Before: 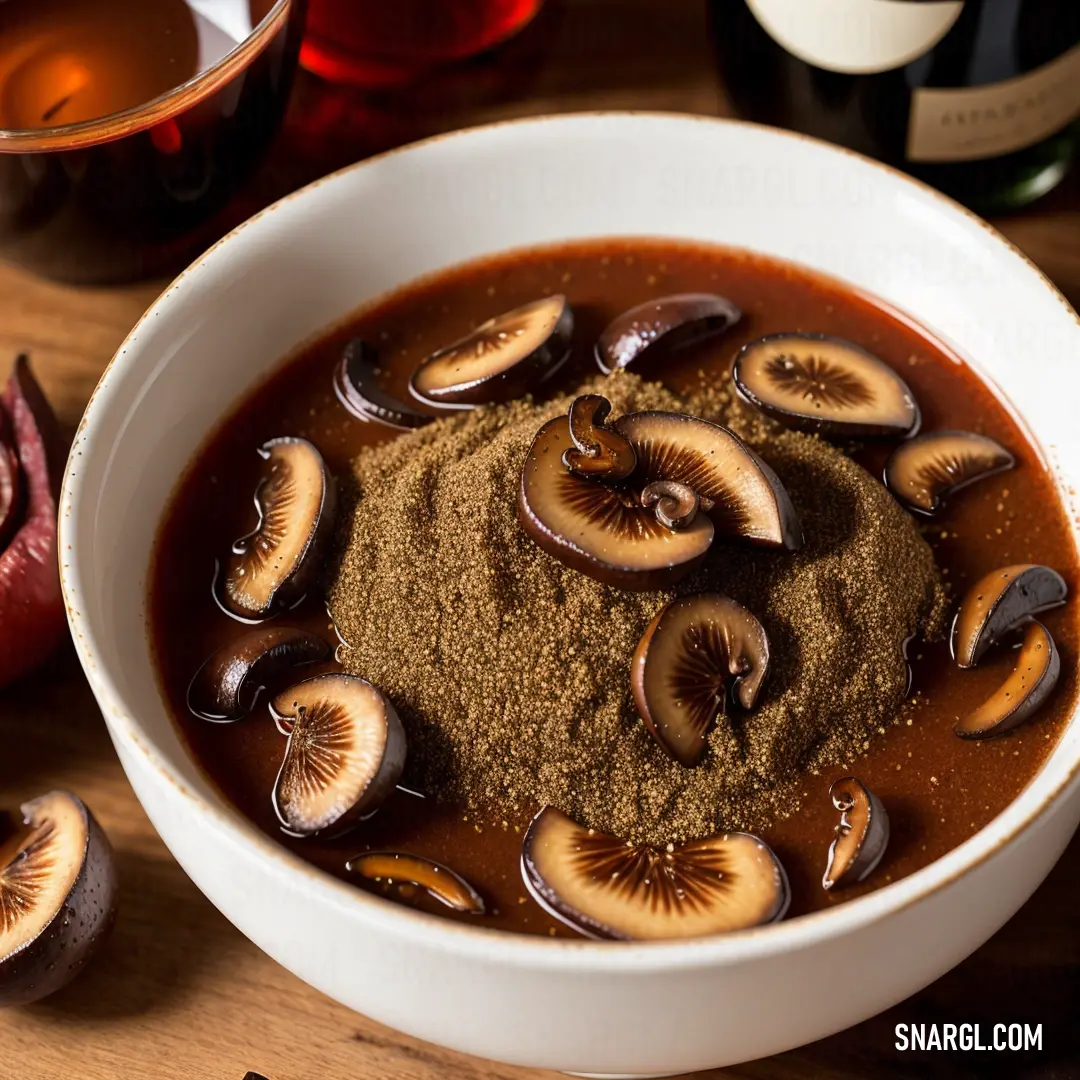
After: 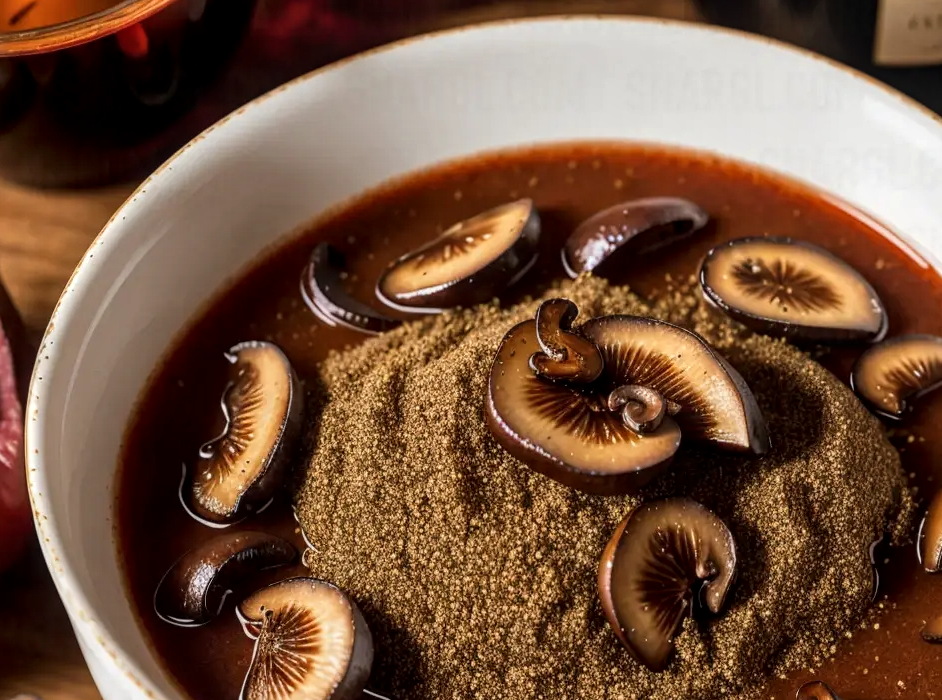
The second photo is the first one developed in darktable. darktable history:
crop: left 3.077%, top 8.974%, right 9.614%, bottom 26.185%
local contrast: detail 130%
